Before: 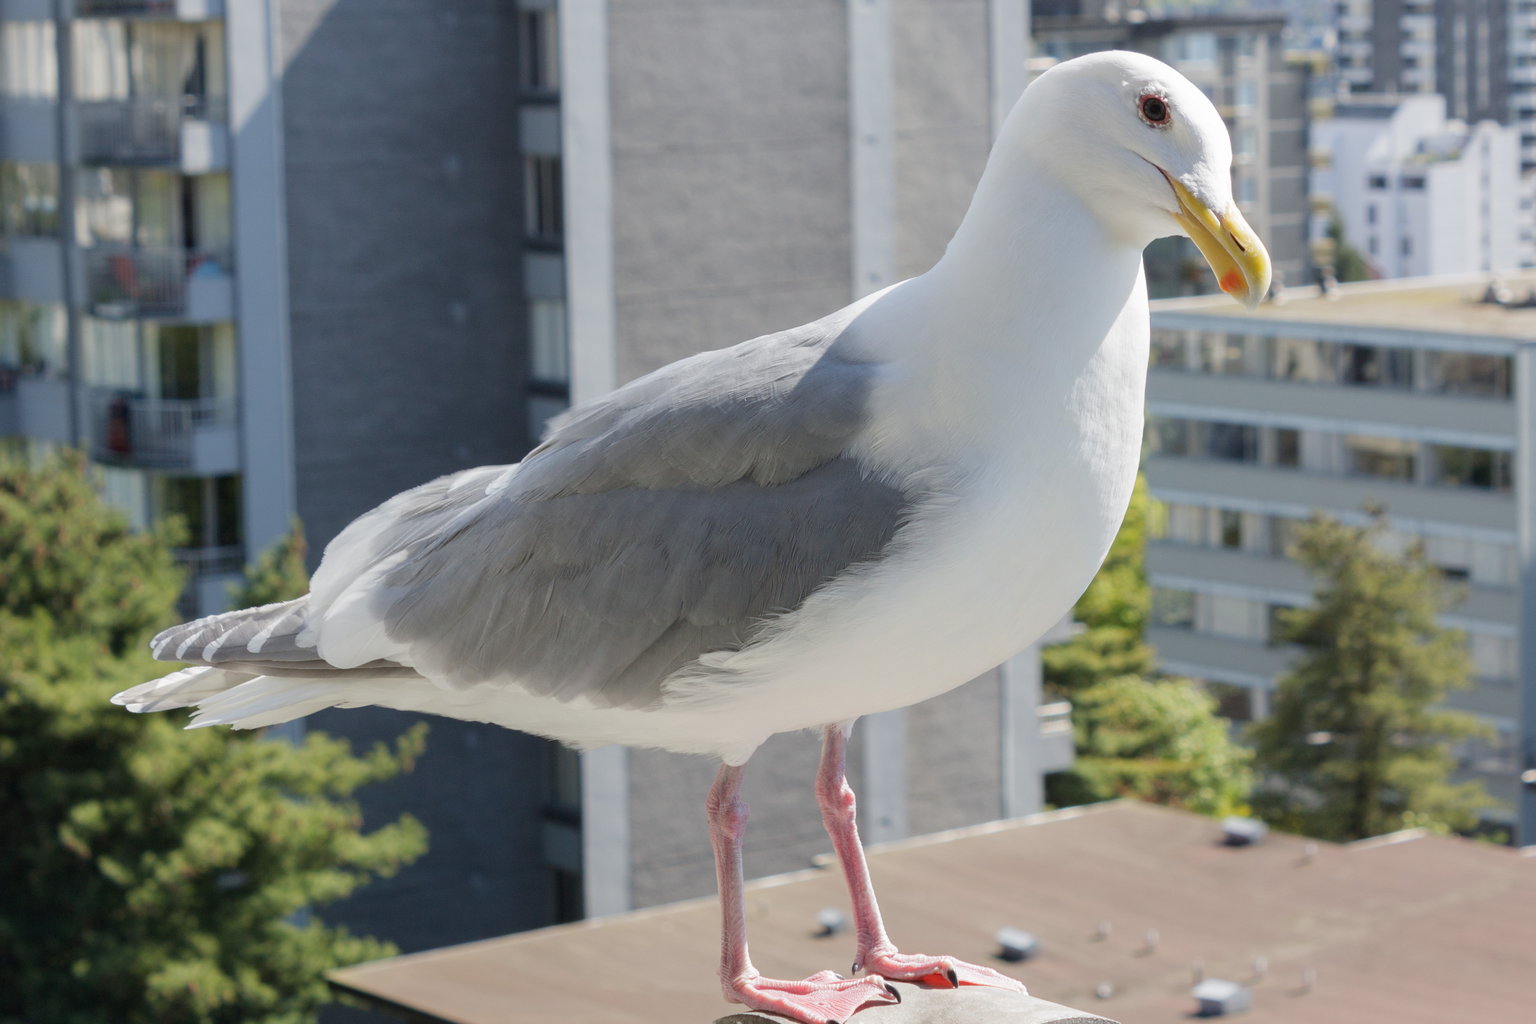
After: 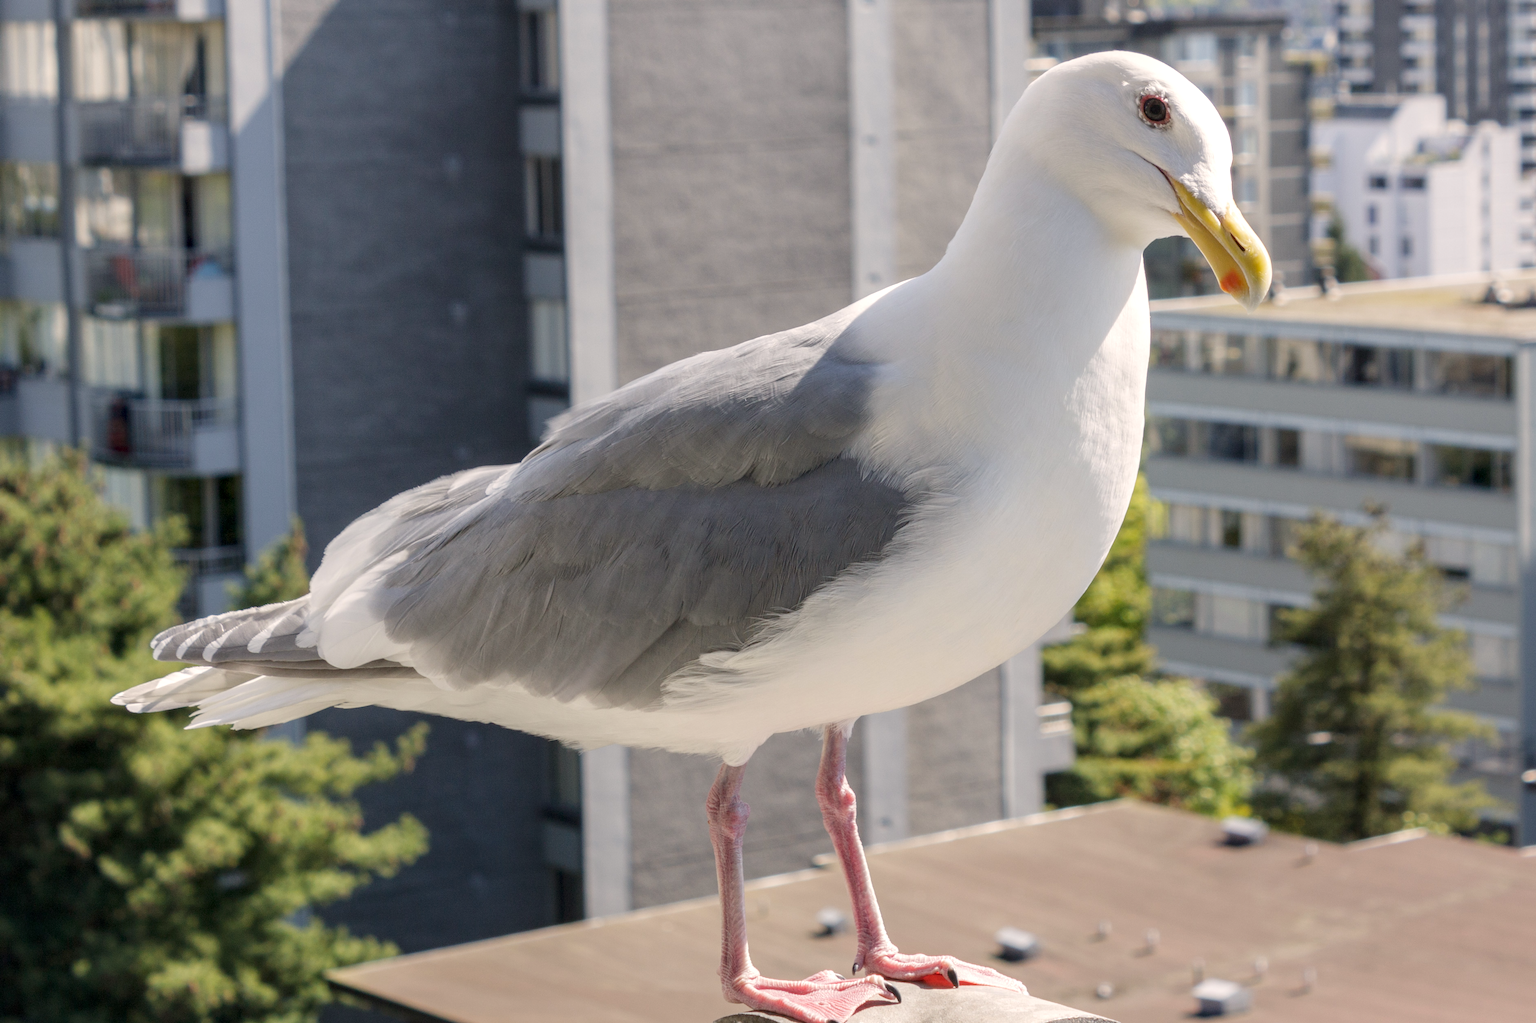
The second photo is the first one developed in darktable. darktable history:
color correction: highlights a* 3.62, highlights b* 5.07
tone equalizer: mask exposure compensation -0.498 EV
local contrast: detail 130%
